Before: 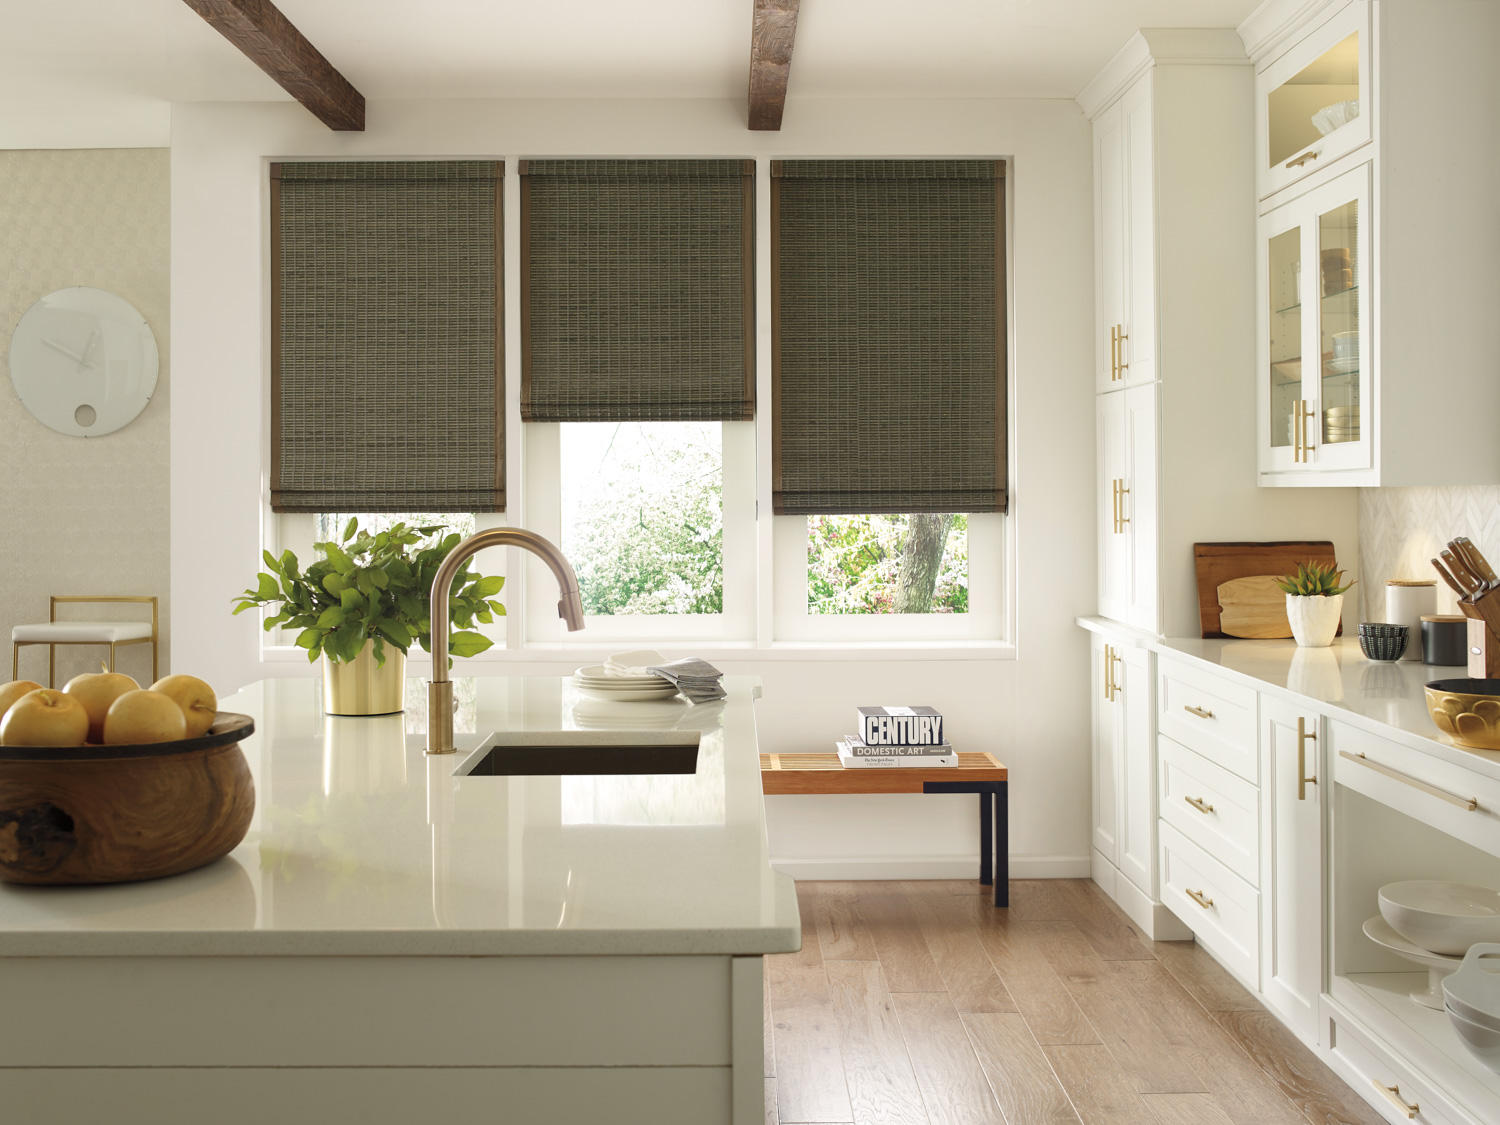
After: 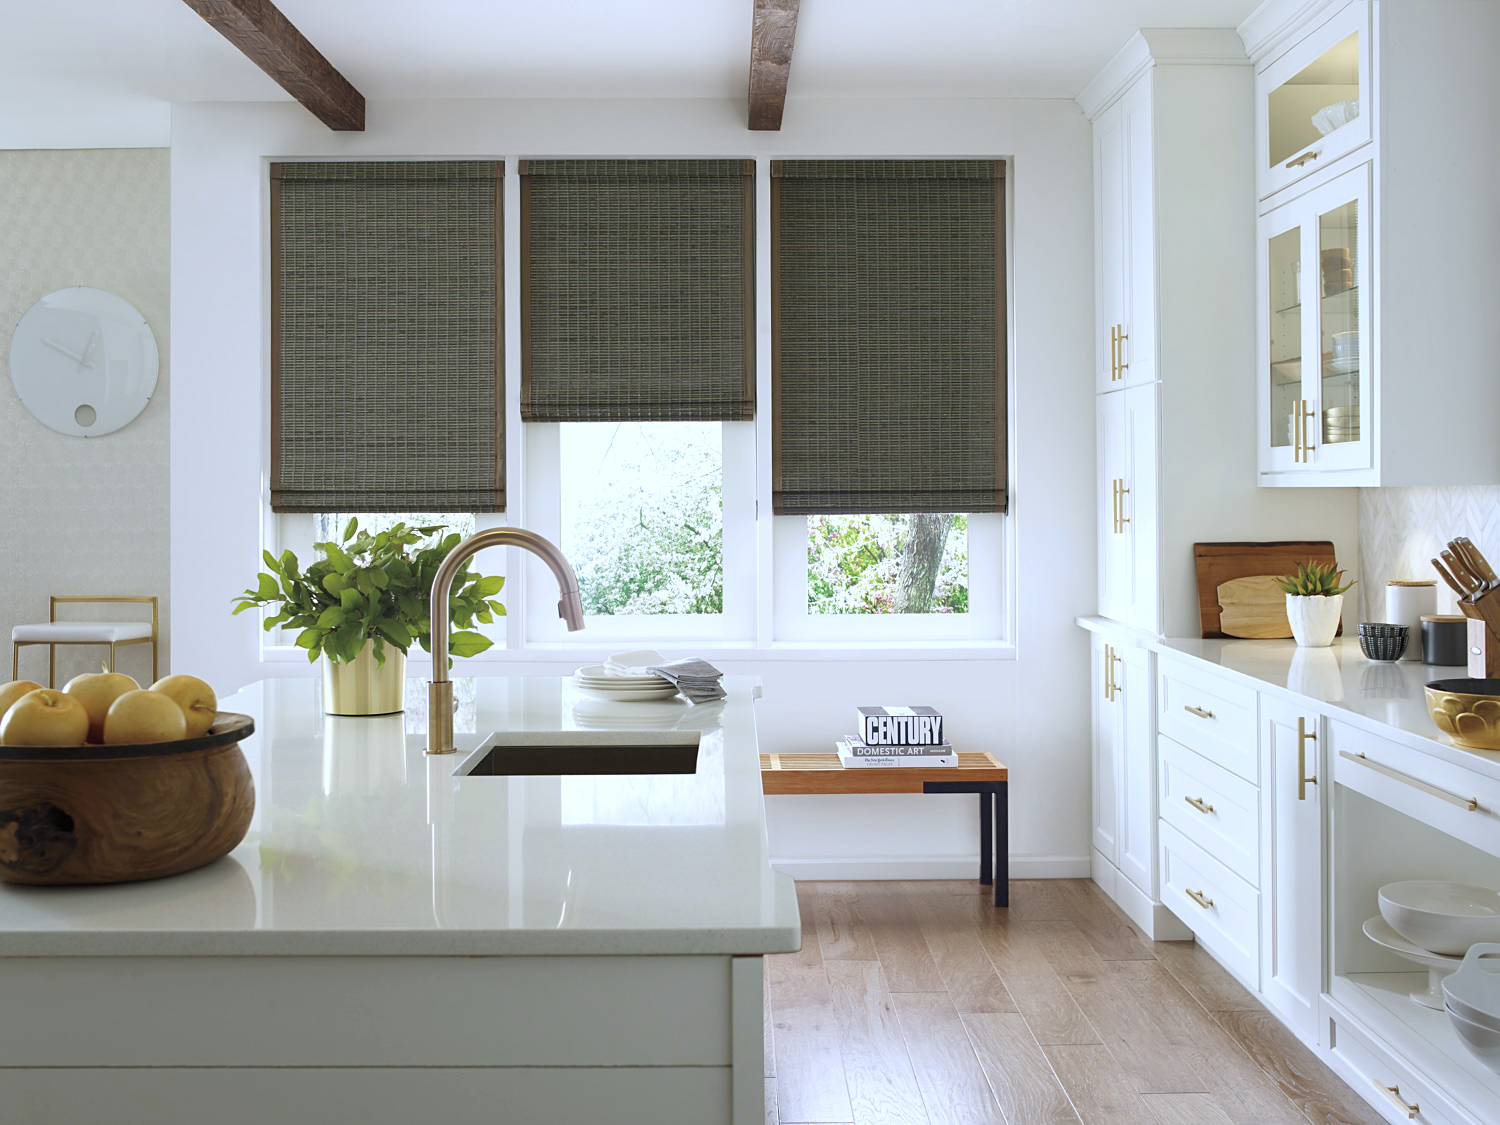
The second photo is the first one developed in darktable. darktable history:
sharpen: amount 0.2
white balance: red 0.948, green 1.02, blue 1.176
